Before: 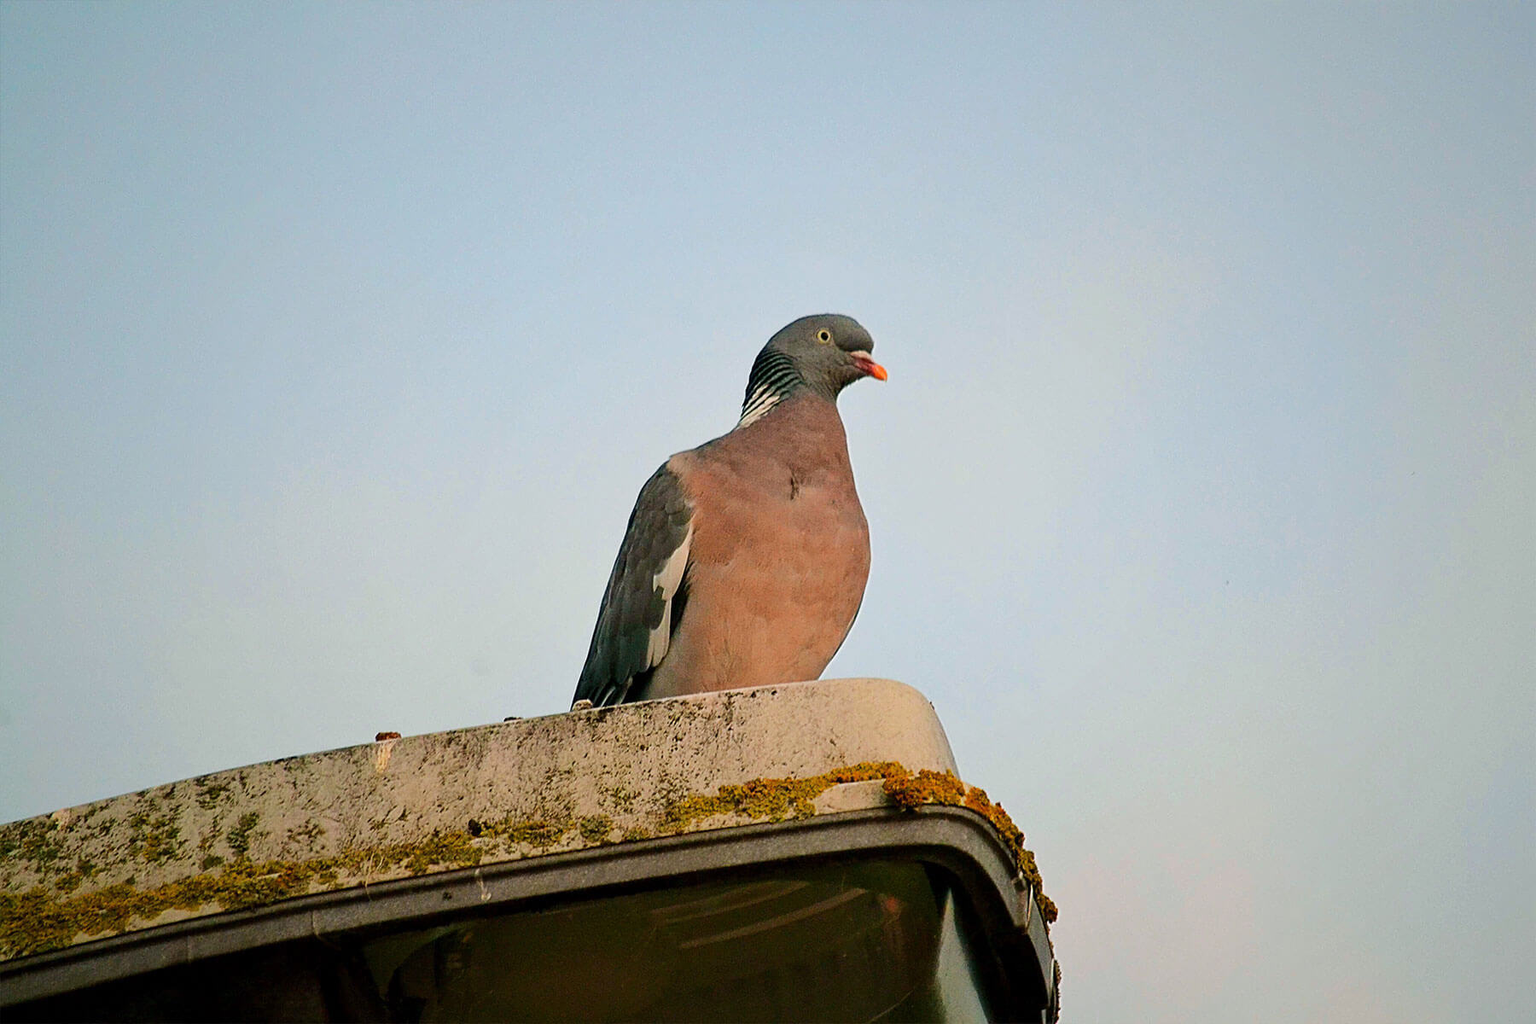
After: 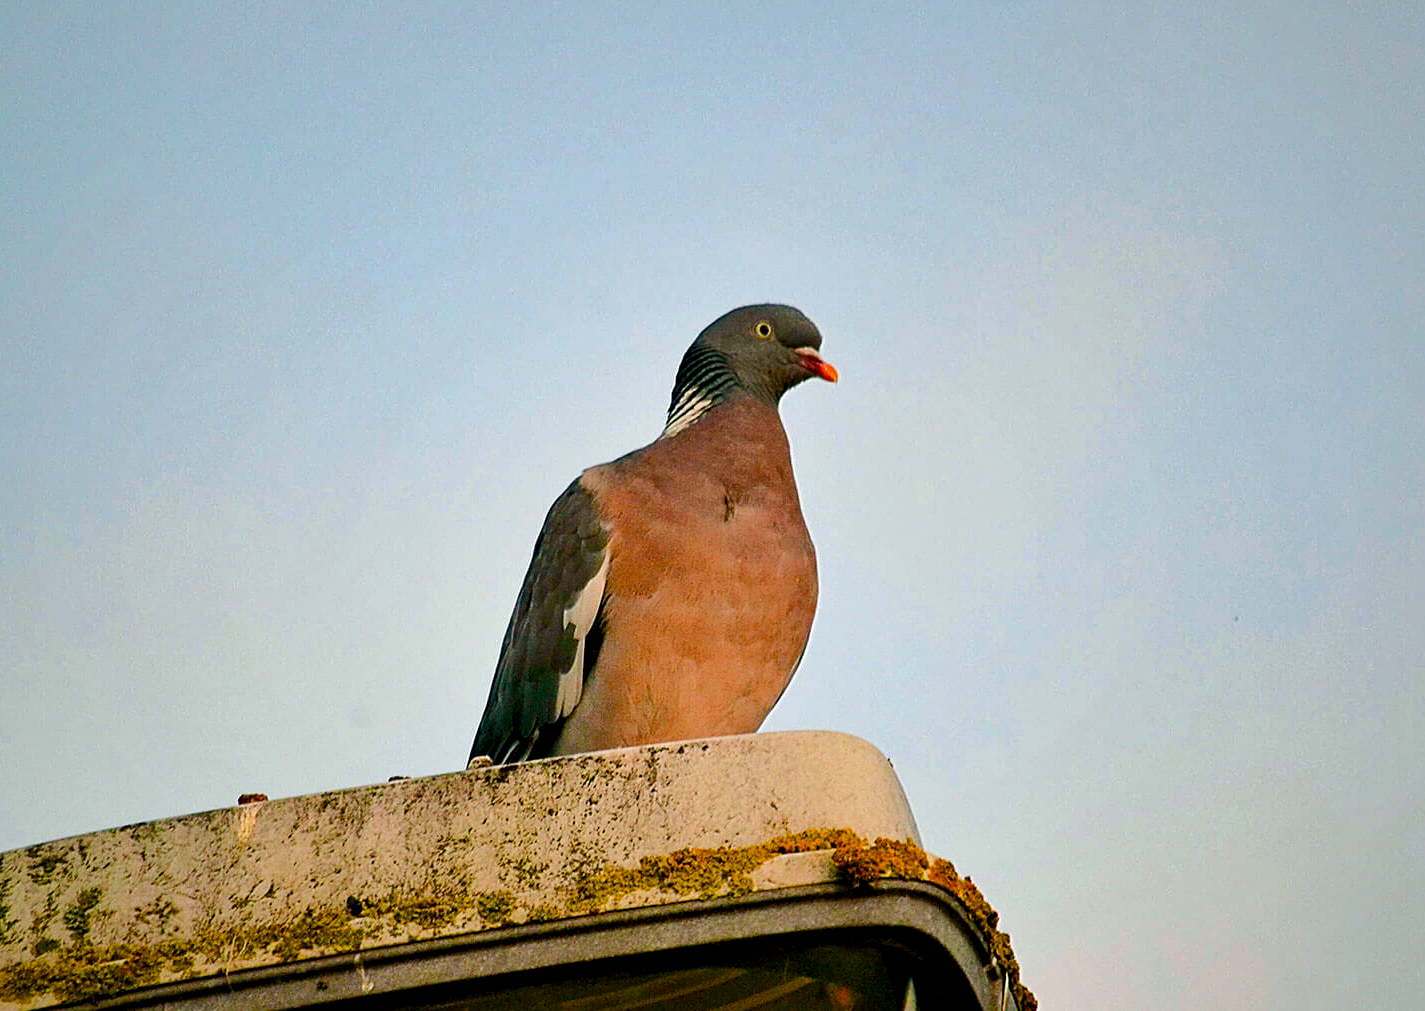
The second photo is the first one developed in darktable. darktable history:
color balance rgb: global offset › luminance -0.51%, perceptual saturation grading › global saturation 27.53%, perceptual saturation grading › highlights -25%, perceptual saturation grading › shadows 25%, perceptual brilliance grading › highlights 6.62%, perceptual brilliance grading › mid-tones 17.07%, perceptual brilliance grading › shadows -5.23%
shadows and highlights: radius 133.83, soften with gaussian
crop: left 11.225%, top 5.381%, right 9.565%, bottom 10.314%
